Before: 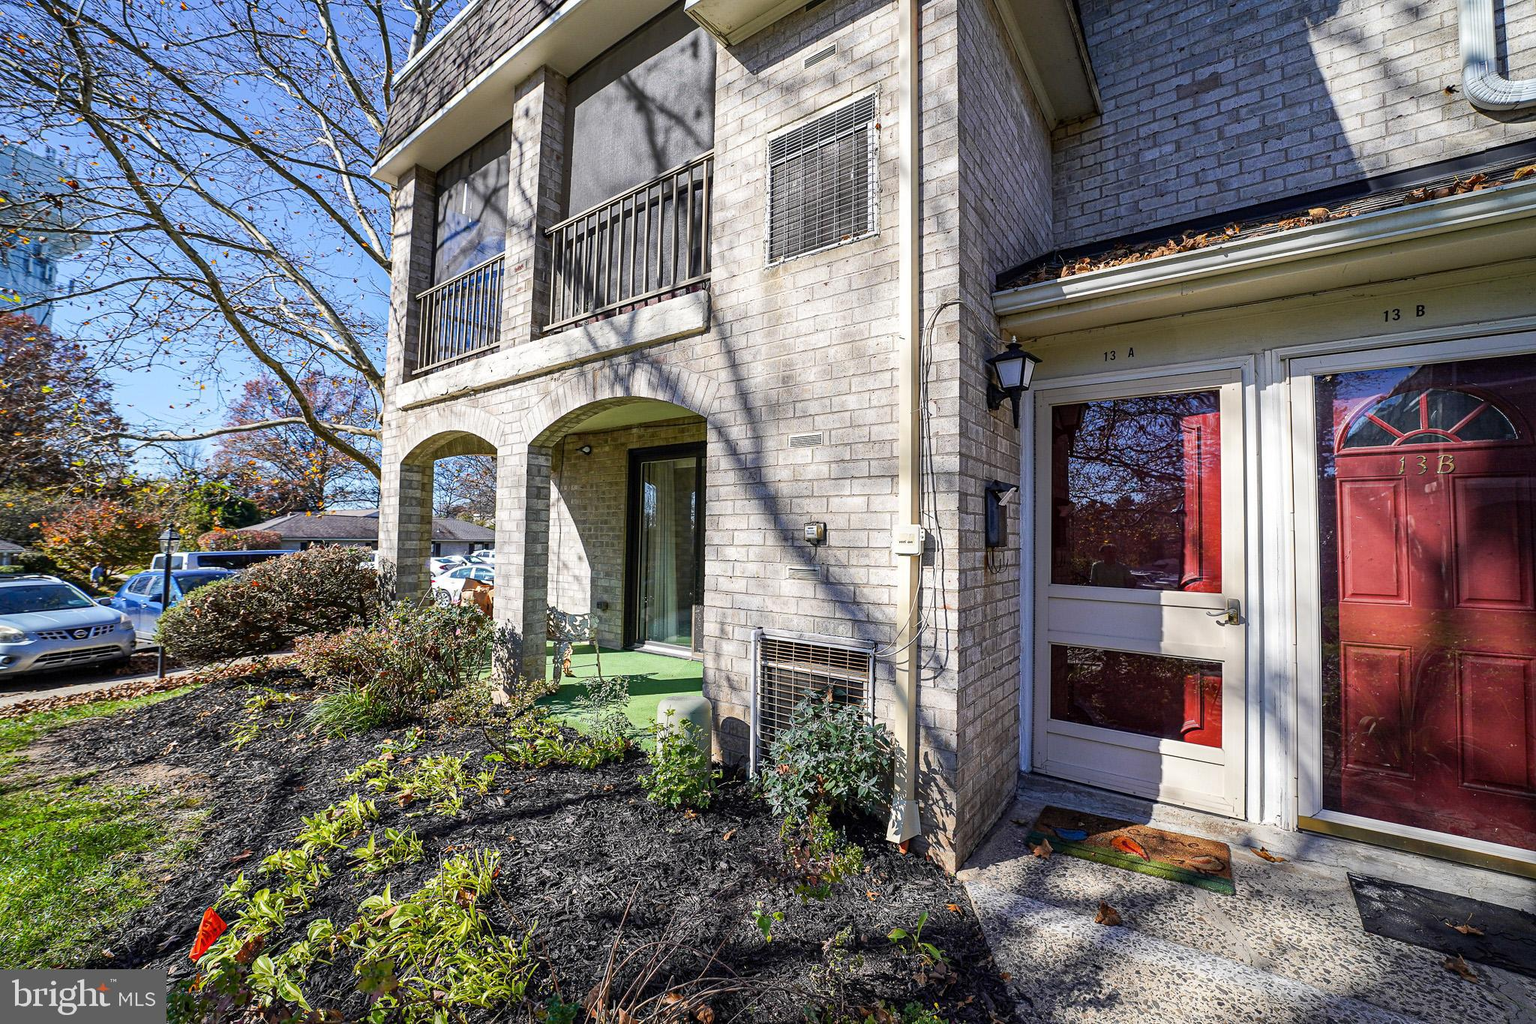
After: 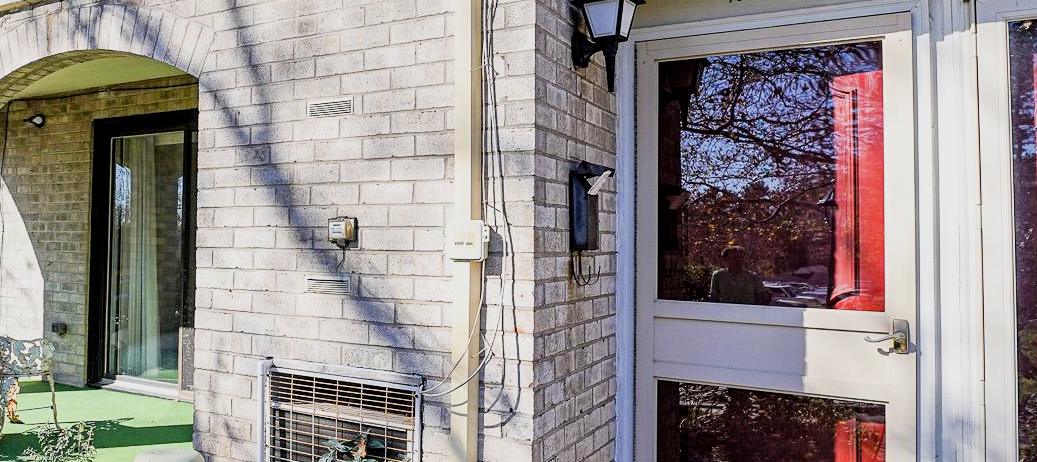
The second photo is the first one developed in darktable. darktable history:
exposure: exposure 0.99 EV, compensate highlight preservation false
color correction: highlights b* -0.009, saturation 0.992
crop: left 36.36%, top 35.105%, right 12.989%, bottom 31.03%
shadows and highlights: shadows 29.56, highlights -30.45, low approximation 0.01, soften with gaussian
local contrast: mode bilateral grid, contrast 20, coarseness 51, detail 120%, midtone range 0.2
filmic rgb: black relative exposure -6.99 EV, white relative exposure 5.62 EV, hardness 2.85
color balance rgb: perceptual saturation grading › global saturation 0.736%
